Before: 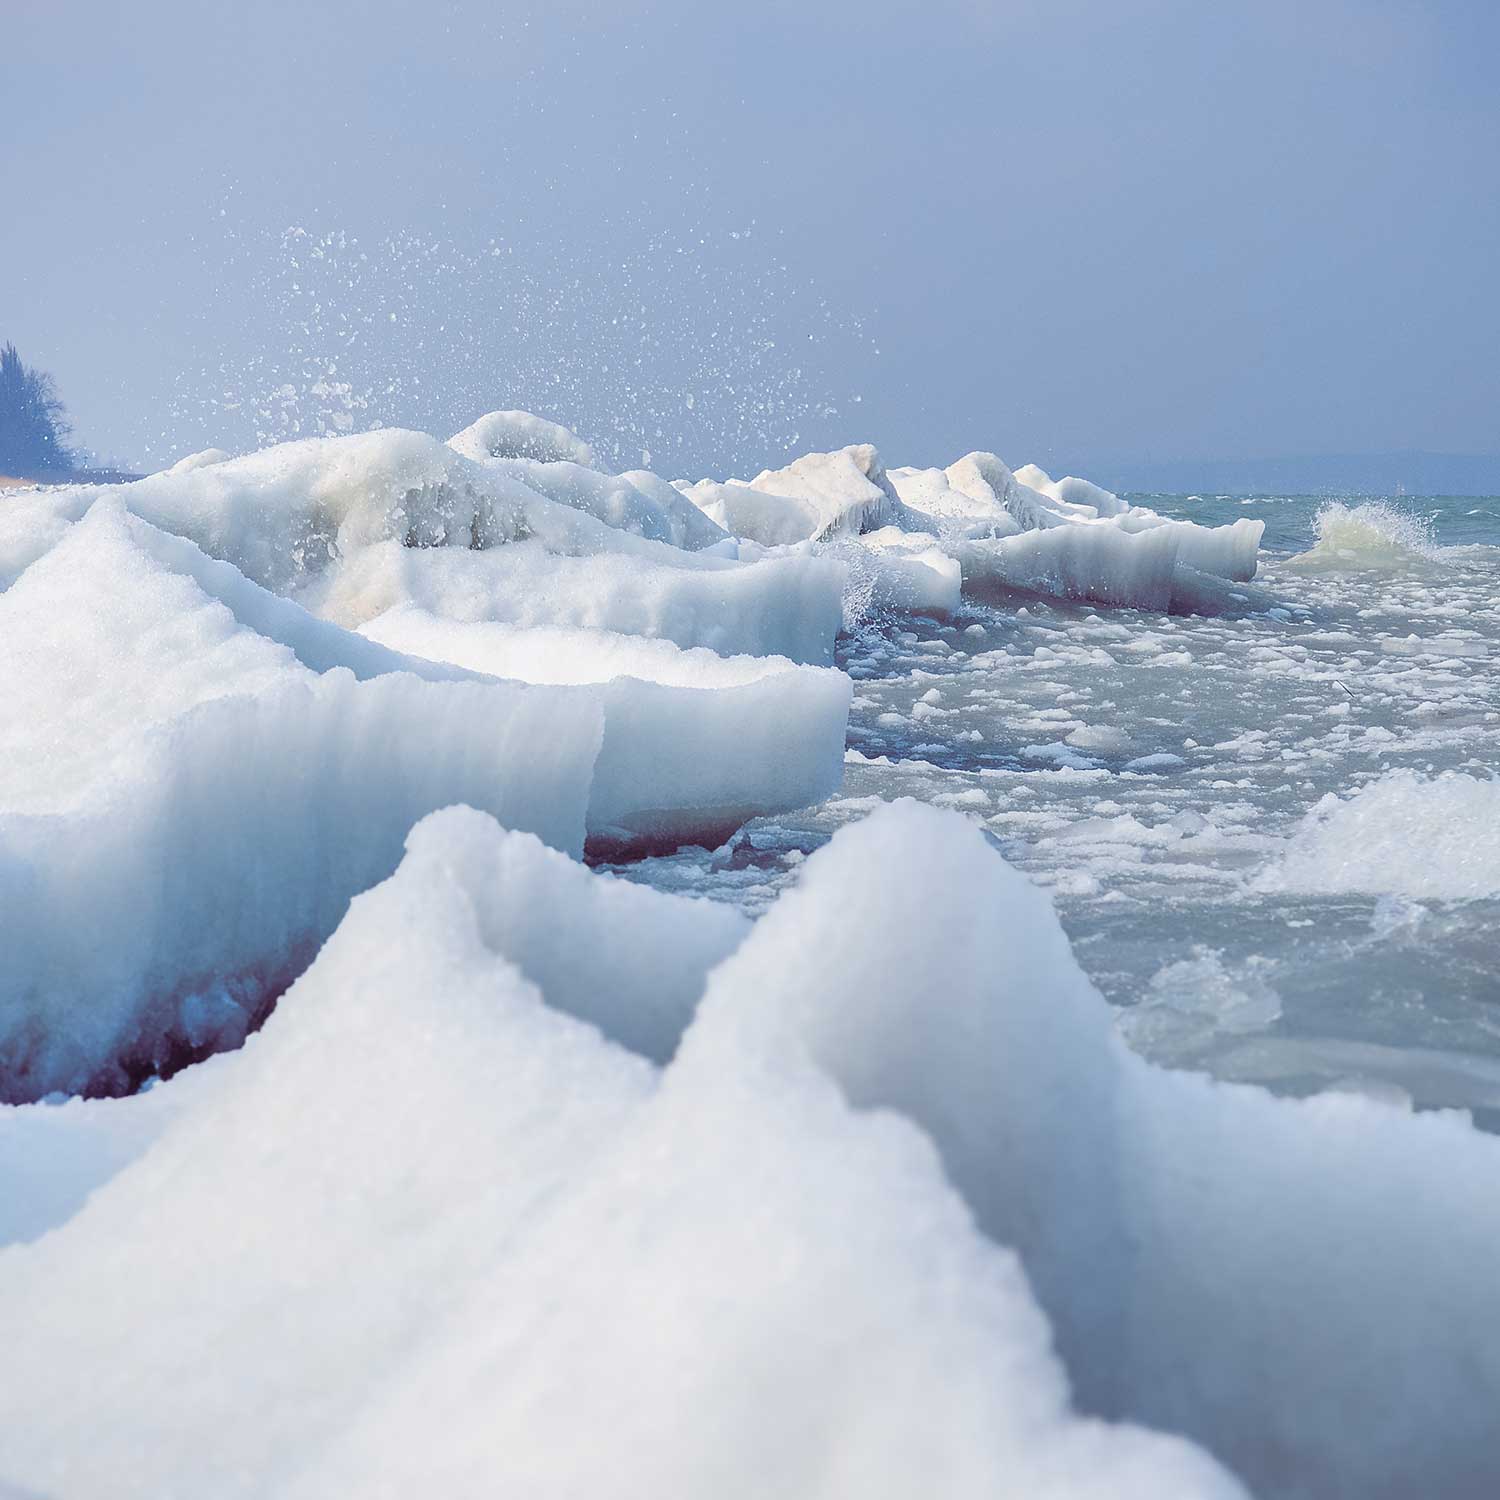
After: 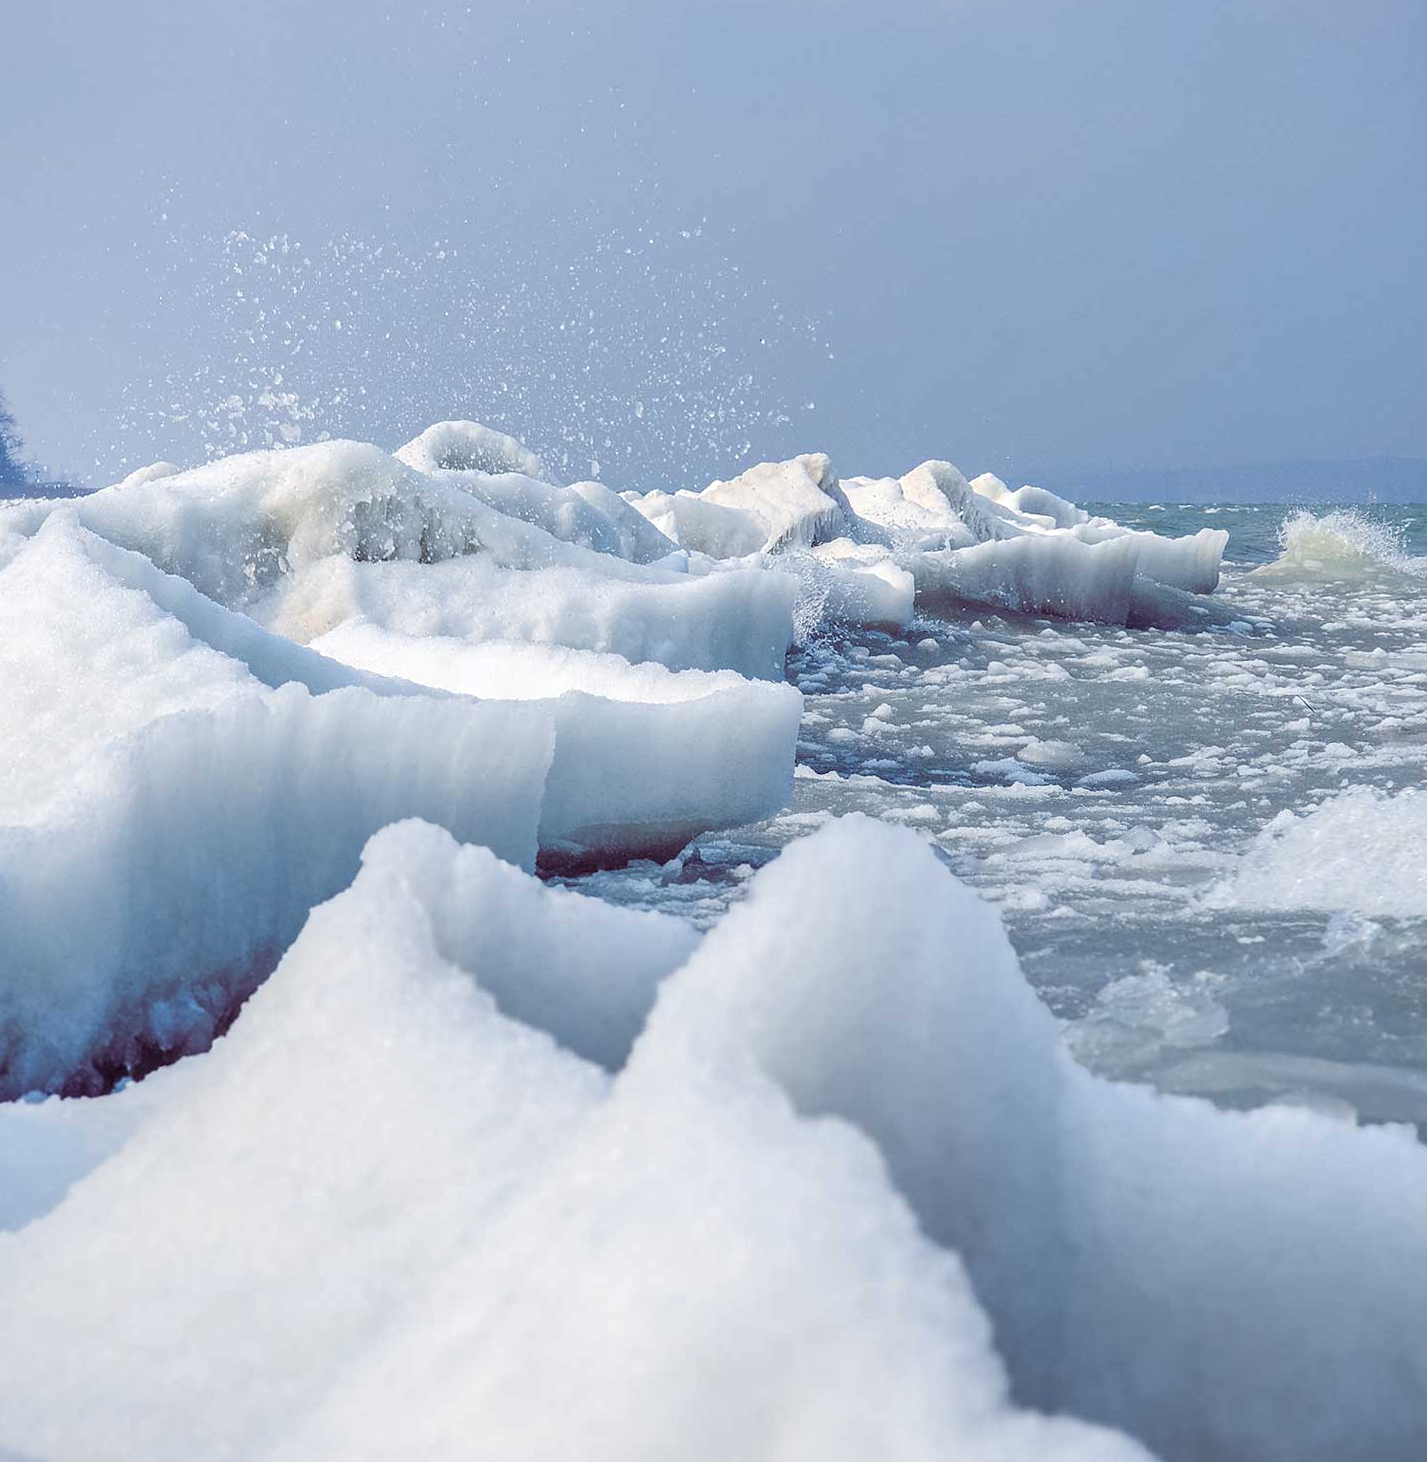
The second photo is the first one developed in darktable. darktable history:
local contrast: on, module defaults
rotate and perspective: rotation 0.074°, lens shift (vertical) 0.096, lens shift (horizontal) -0.041, crop left 0.043, crop right 0.952, crop top 0.024, crop bottom 0.979
